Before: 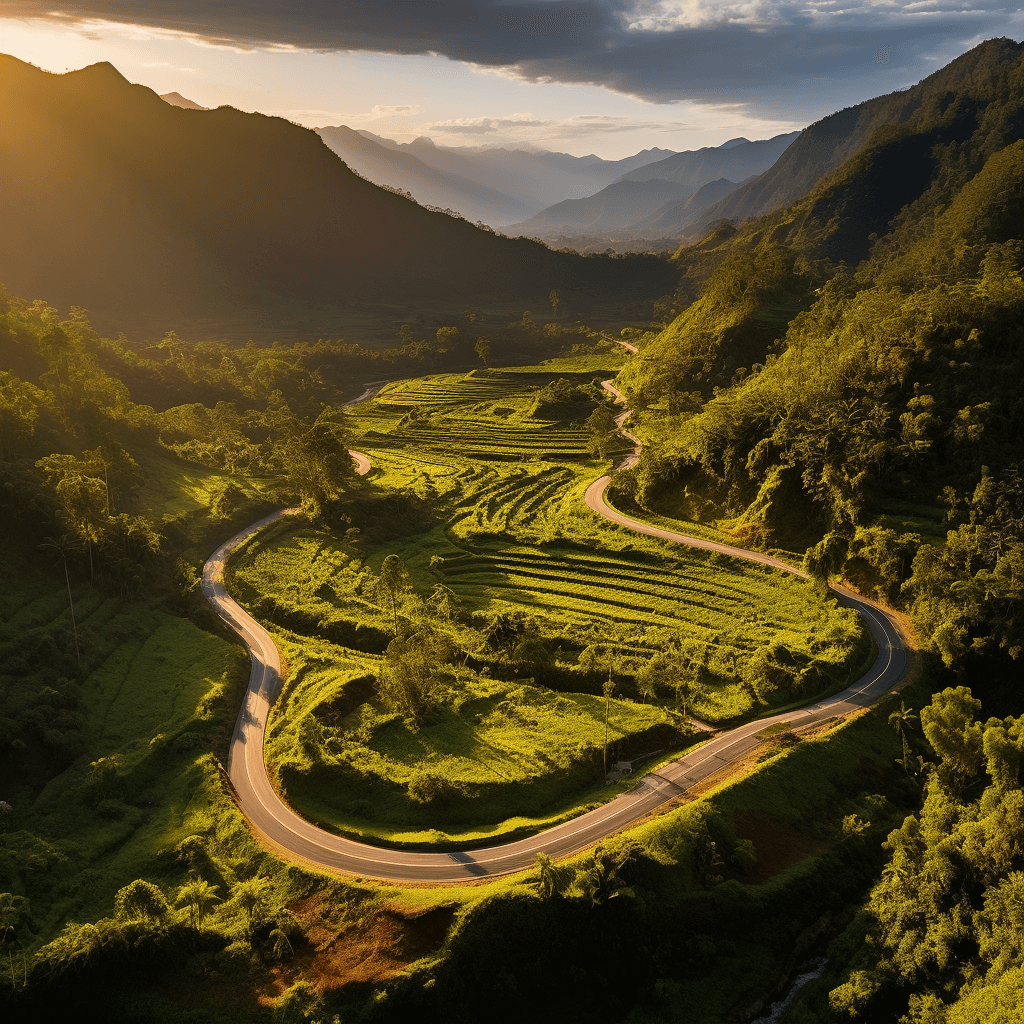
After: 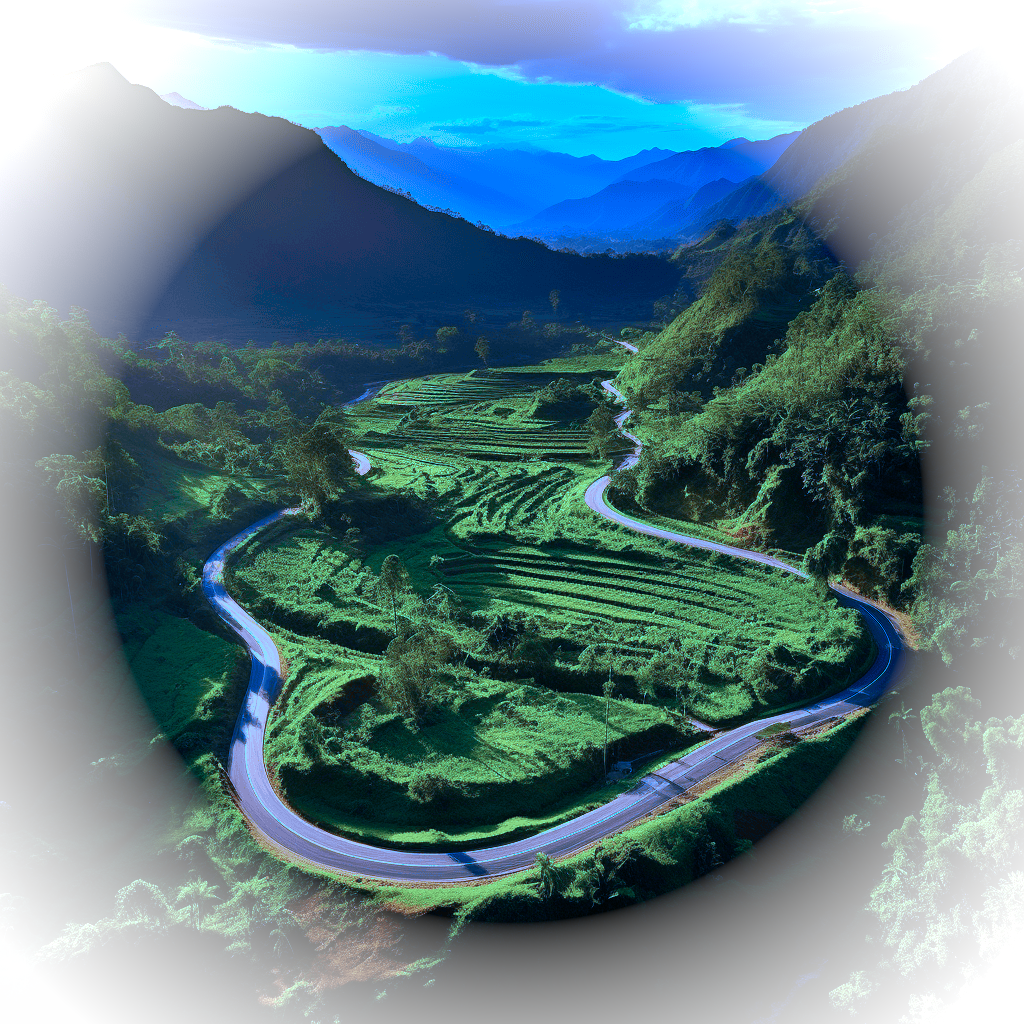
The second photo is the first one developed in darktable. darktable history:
color calibration: illuminant as shot in camera, x 0.484, y 0.43, temperature 2438.66 K
vignetting: brightness 0.992, saturation -0.495, automatic ratio true
color balance rgb: perceptual saturation grading › global saturation 29.83%, global vibrance 35.132%, contrast 10.071%
